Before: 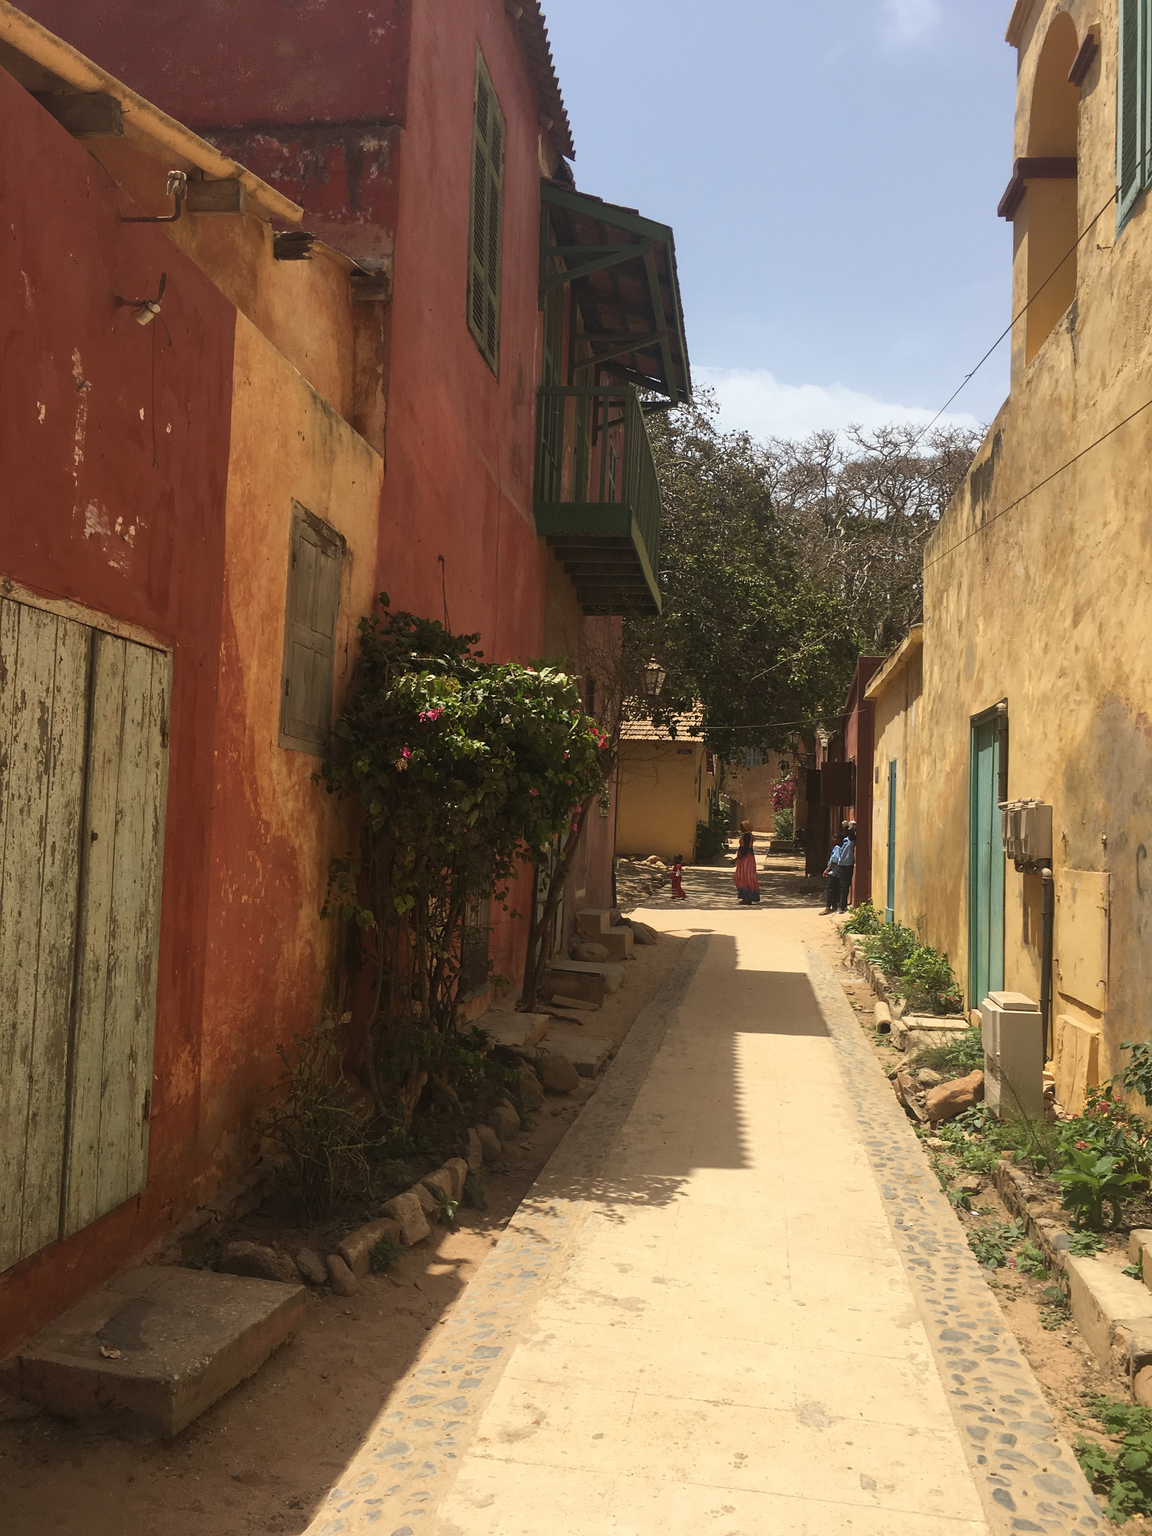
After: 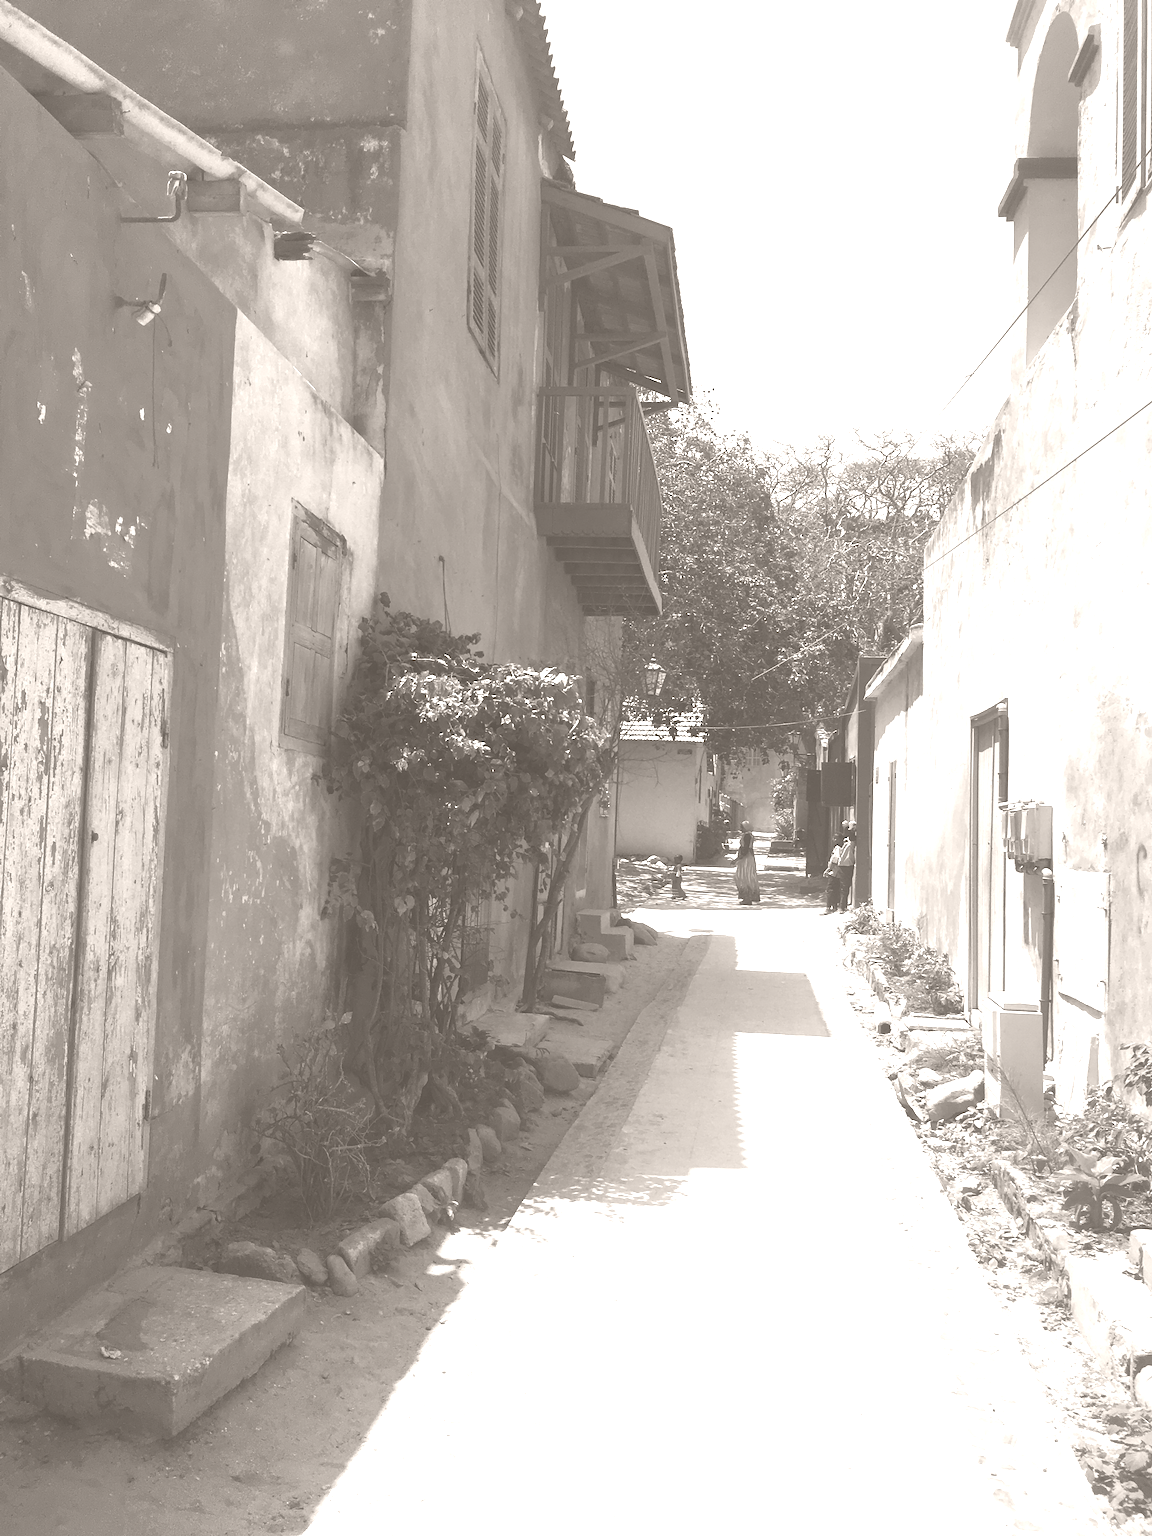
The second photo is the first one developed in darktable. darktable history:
white balance: red 0.976, blue 1.04
colorize: hue 34.49°, saturation 35.33%, source mix 100%, lightness 55%, version 1
exposure: exposure 0.29 EV, compensate highlight preservation false
contrast brightness saturation: contrast 0.11, saturation -0.17
